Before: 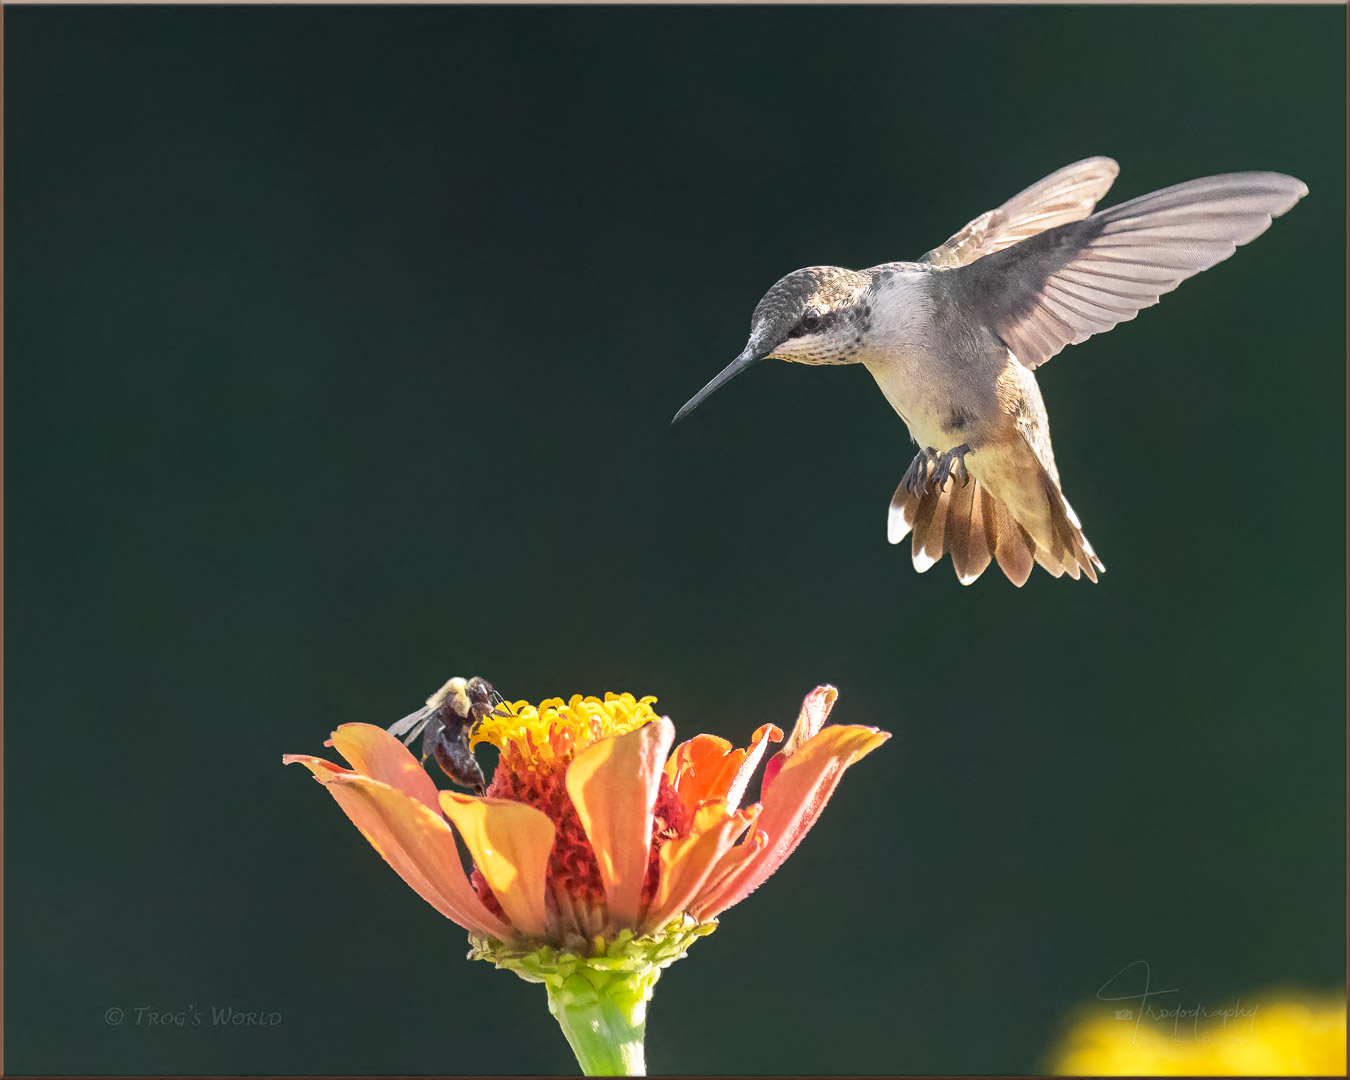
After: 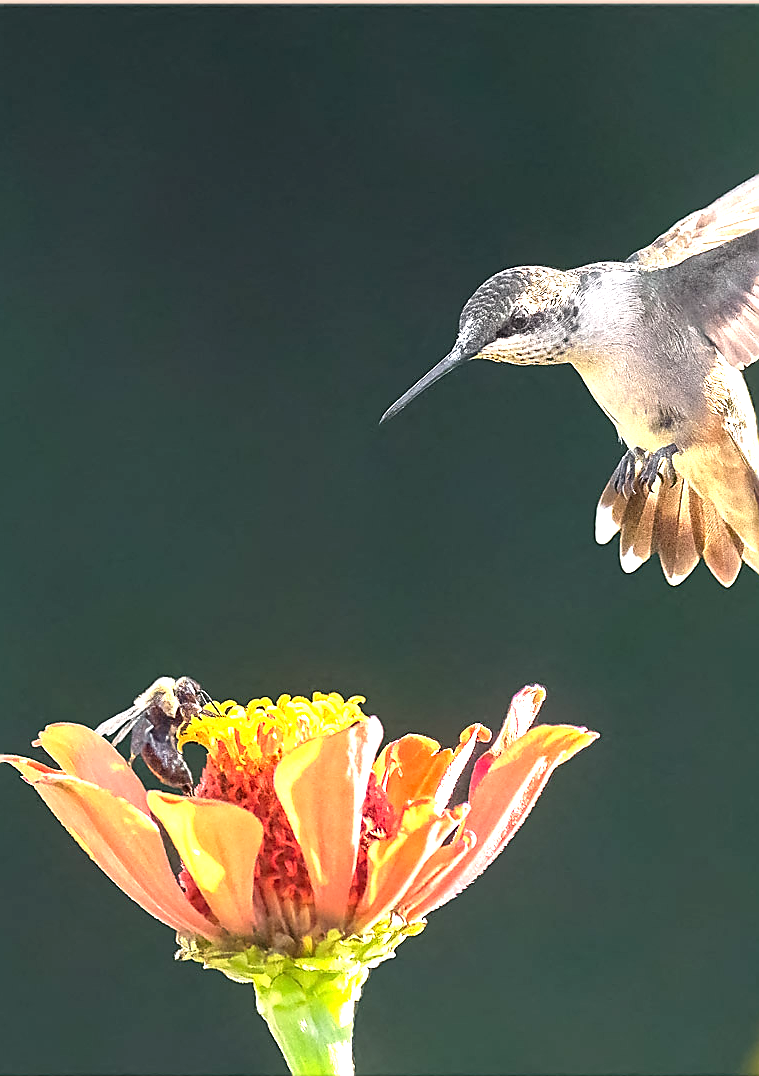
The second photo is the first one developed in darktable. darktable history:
crop: left 21.674%, right 22.086%
sharpen: radius 1.4, amount 1.25, threshold 0.7
exposure: black level correction 0, exposure 1 EV, compensate exposure bias true, compensate highlight preservation false
